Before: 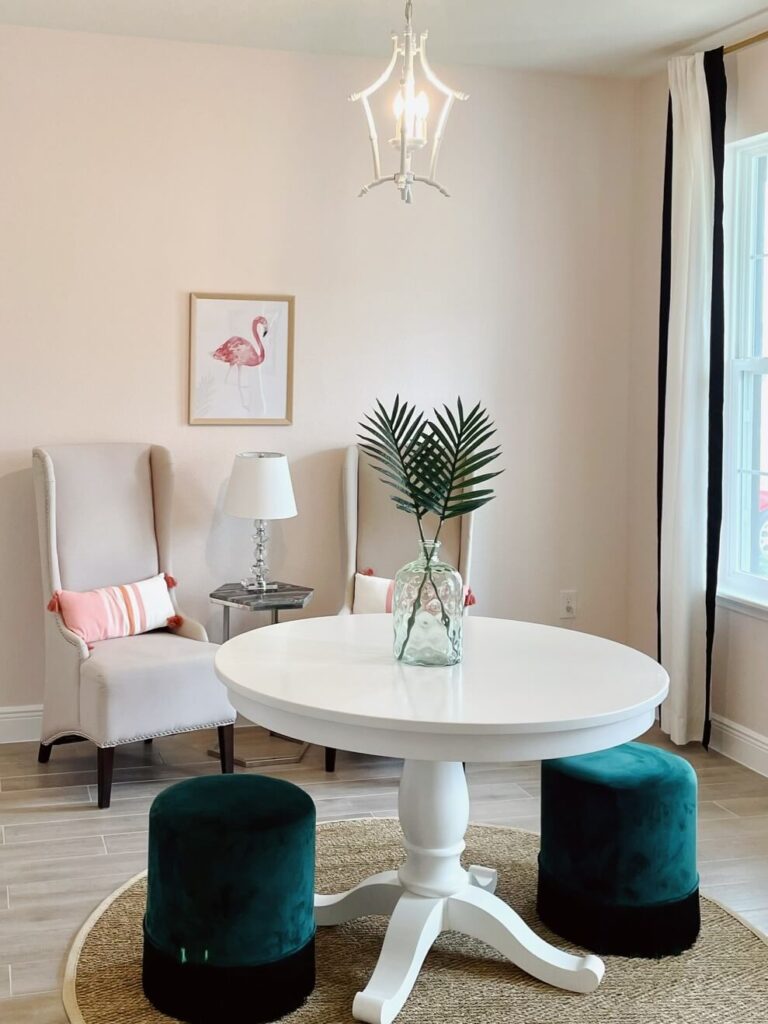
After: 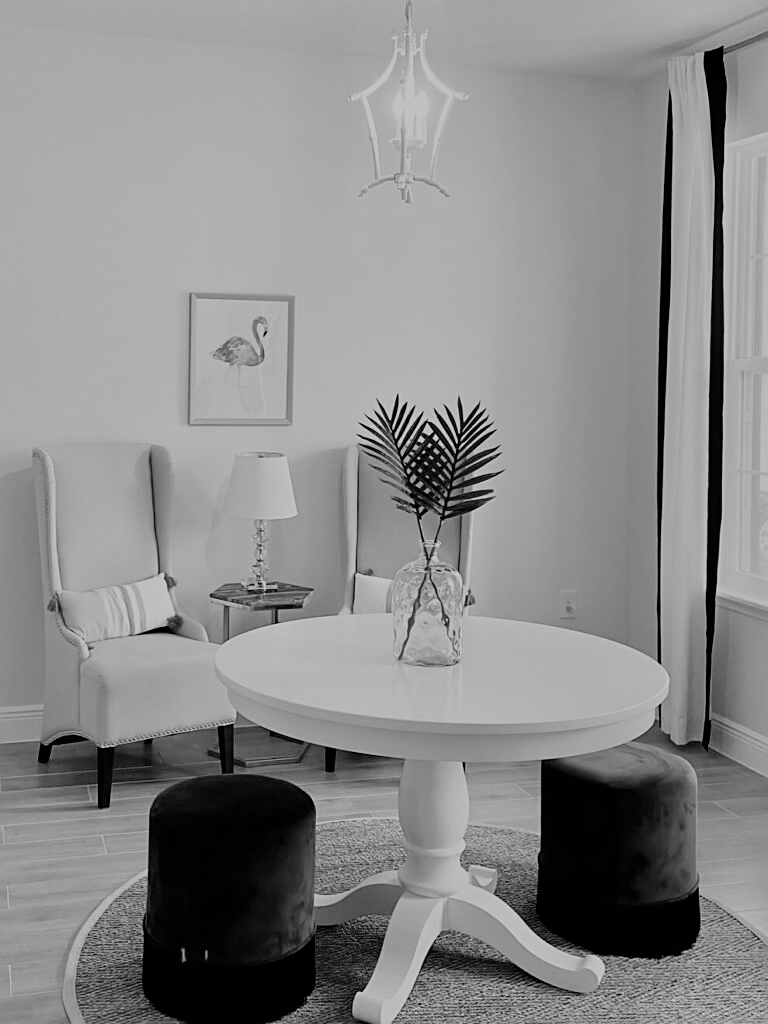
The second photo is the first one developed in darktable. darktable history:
monochrome: a 26.22, b 42.67, size 0.8
filmic rgb: black relative exposure -7.65 EV, white relative exposure 4.56 EV, hardness 3.61
sharpen: on, module defaults
